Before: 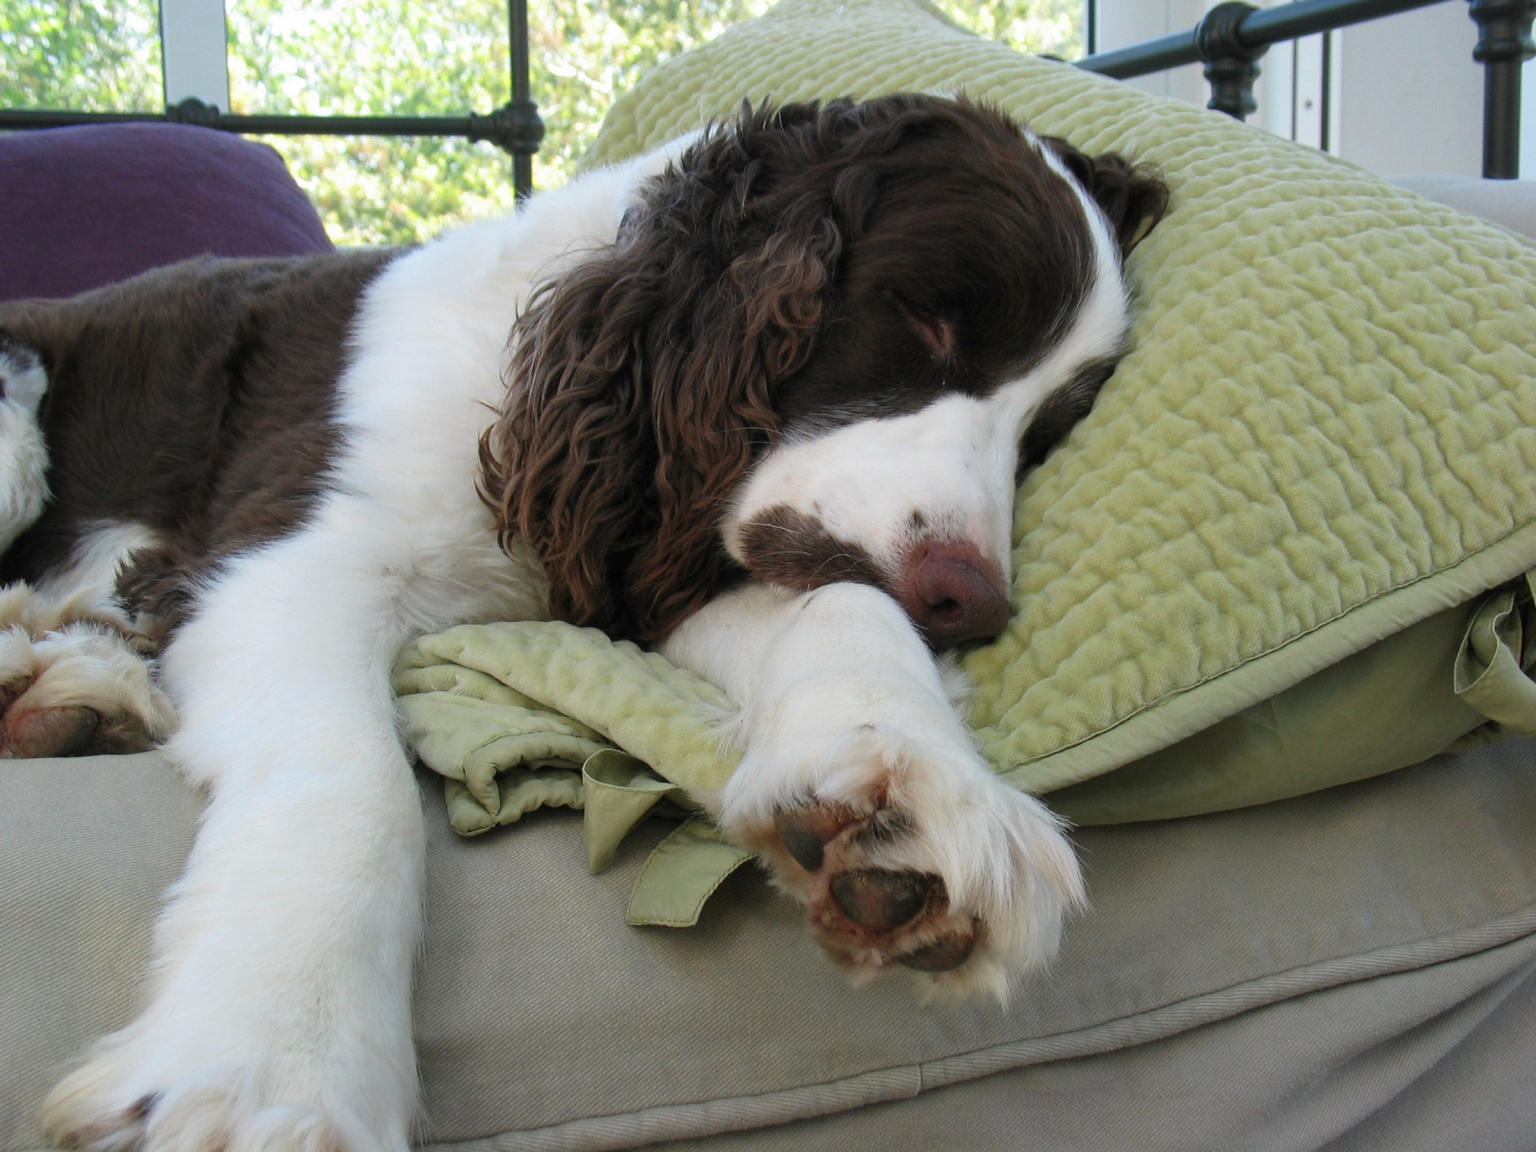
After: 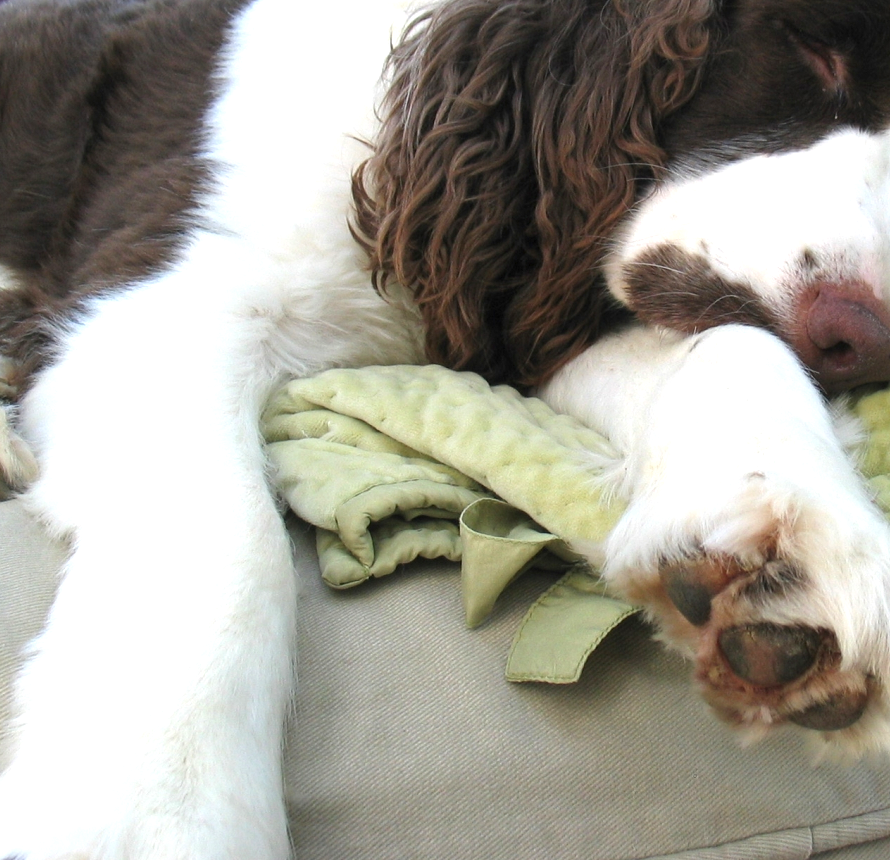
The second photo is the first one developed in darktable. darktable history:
exposure: black level correction 0, exposure 0.891 EV, compensate highlight preservation false
crop: left 9.206%, top 23.521%, right 35.147%, bottom 4.808%
